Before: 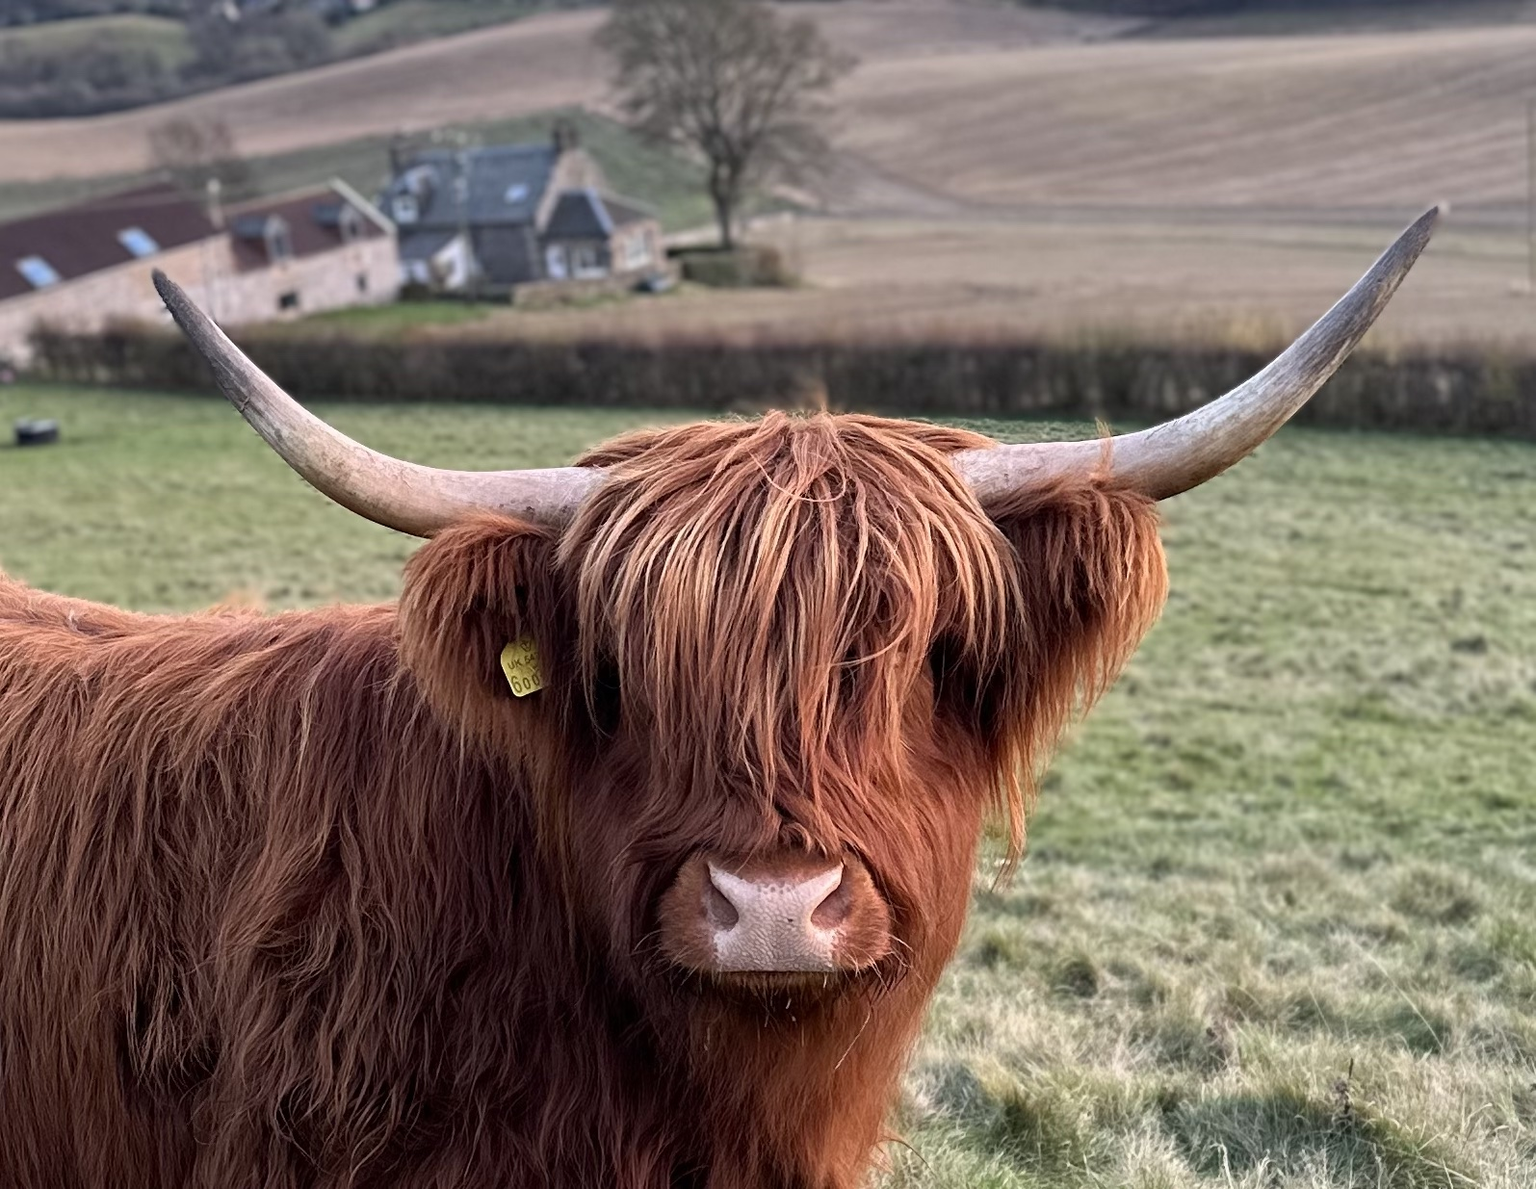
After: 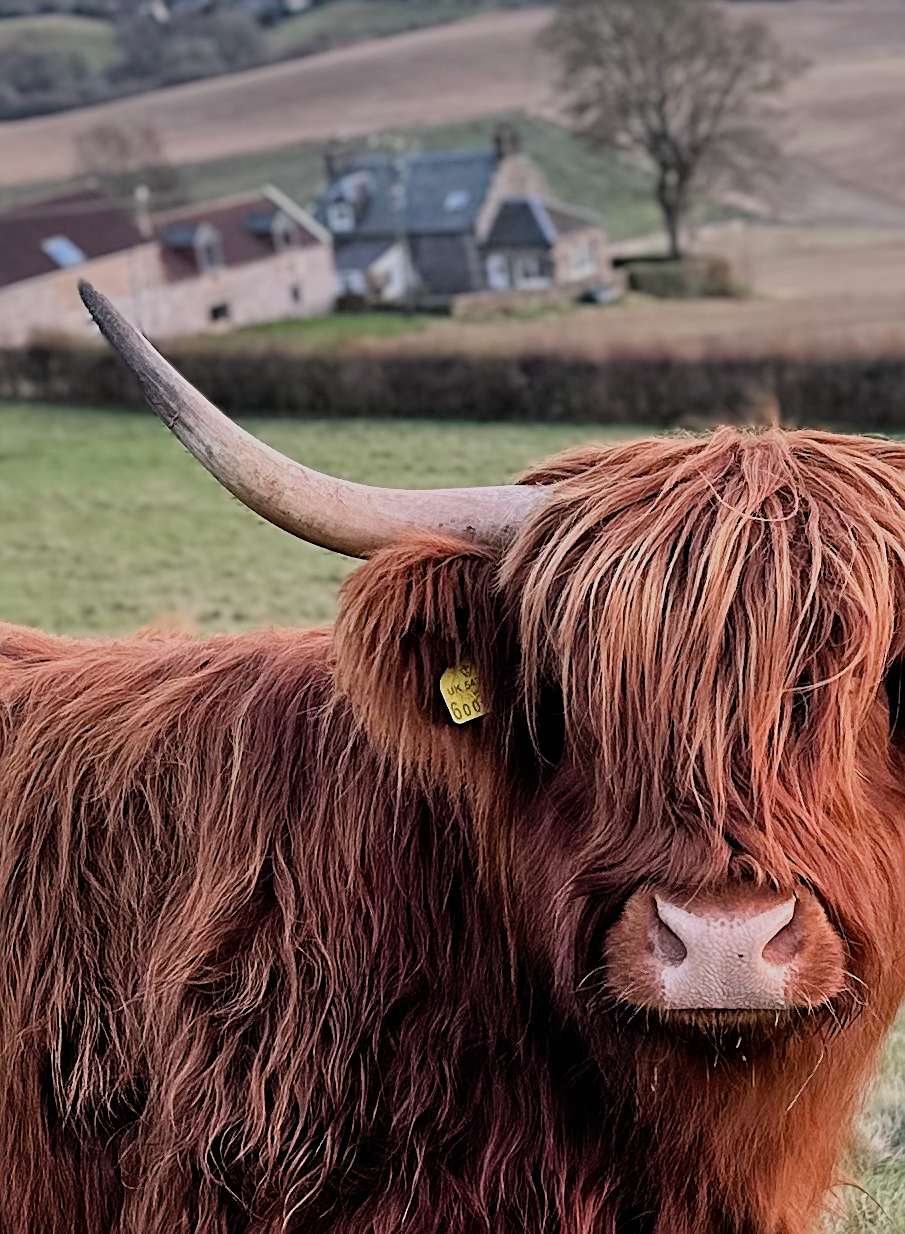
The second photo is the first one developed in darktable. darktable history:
sharpen: on, module defaults
filmic rgb: black relative exposure -7.65 EV, white relative exposure 4.56 EV, hardness 3.61
levels: black 0.03%, levels [0, 0.498, 0.996]
shadows and highlights: low approximation 0.01, soften with gaussian
crop: left 5.061%, right 38.151%
